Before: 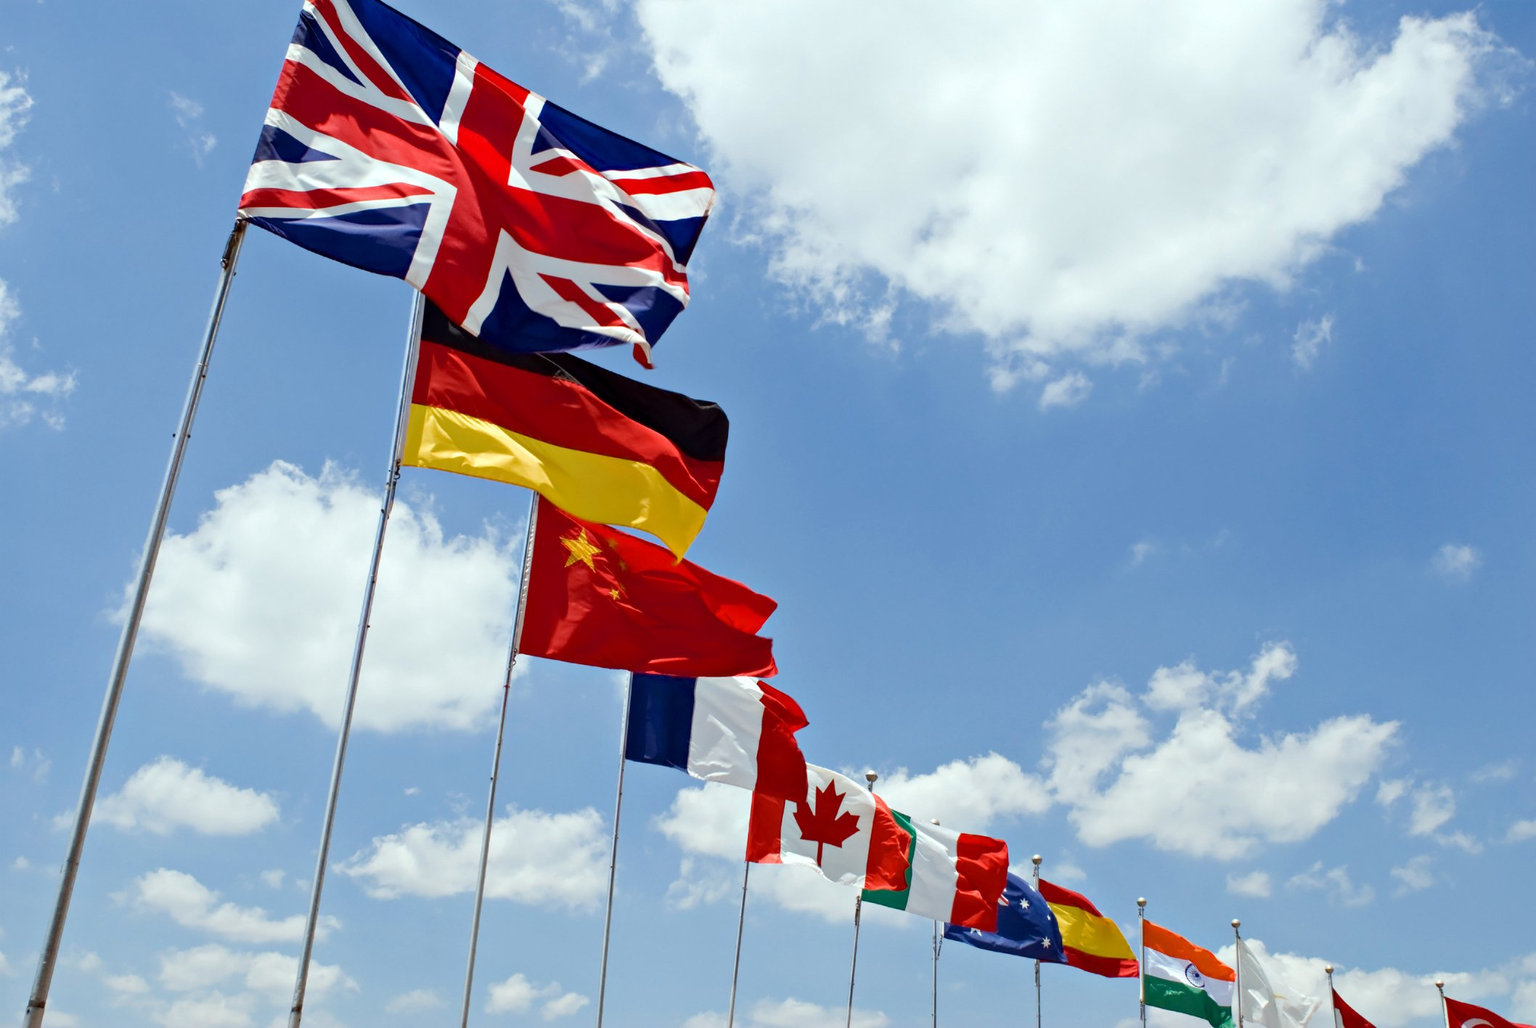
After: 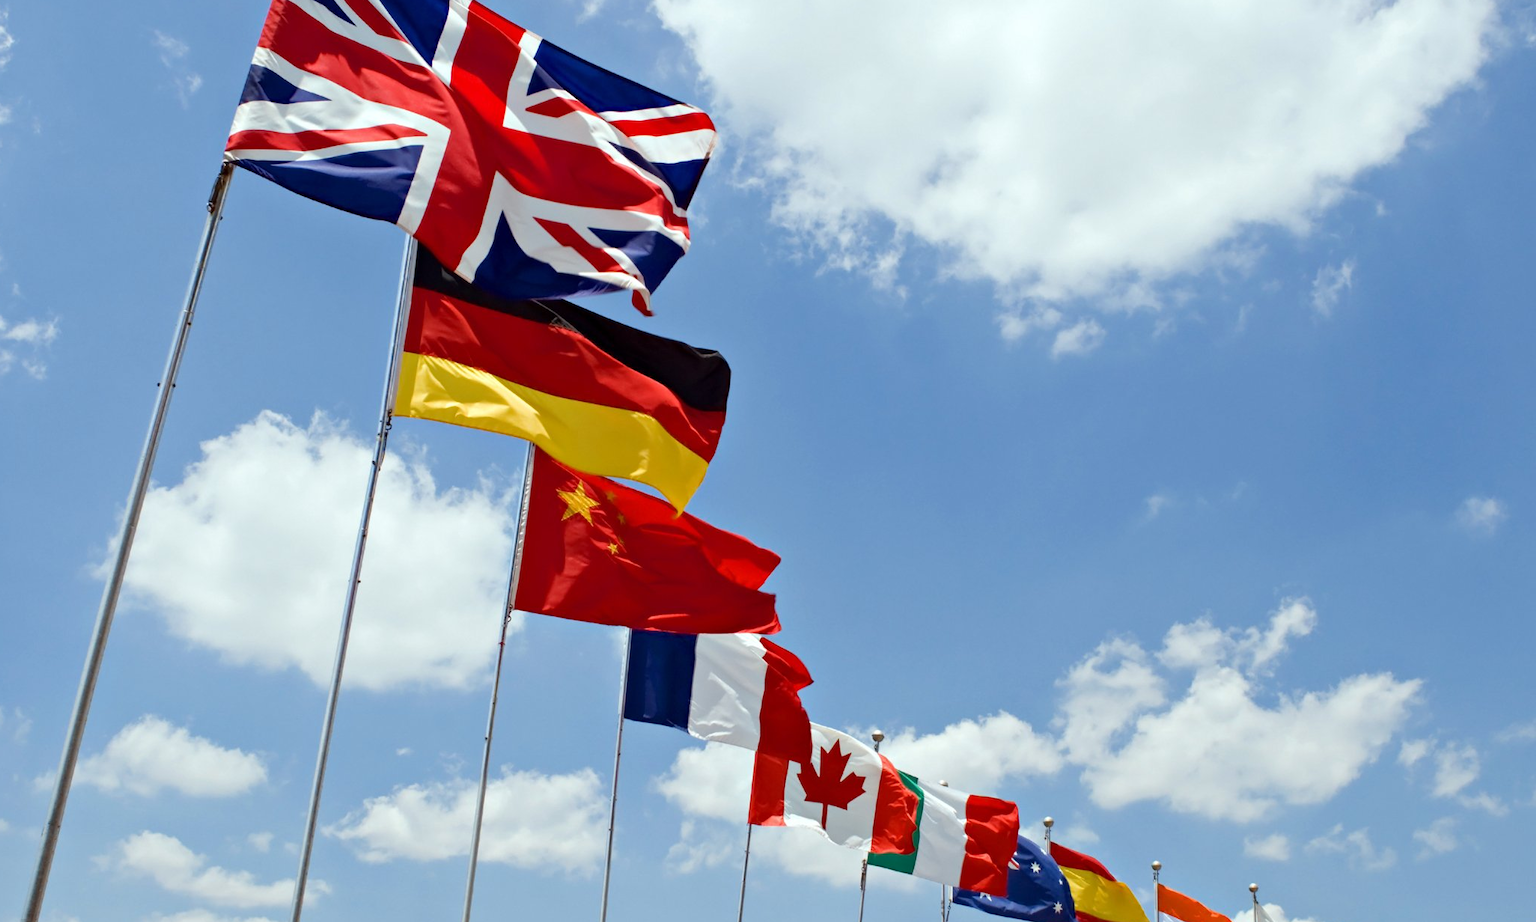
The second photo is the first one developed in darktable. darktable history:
crop: left 1.366%, top 6.103%, right 1.632%, bottom 6.779%
